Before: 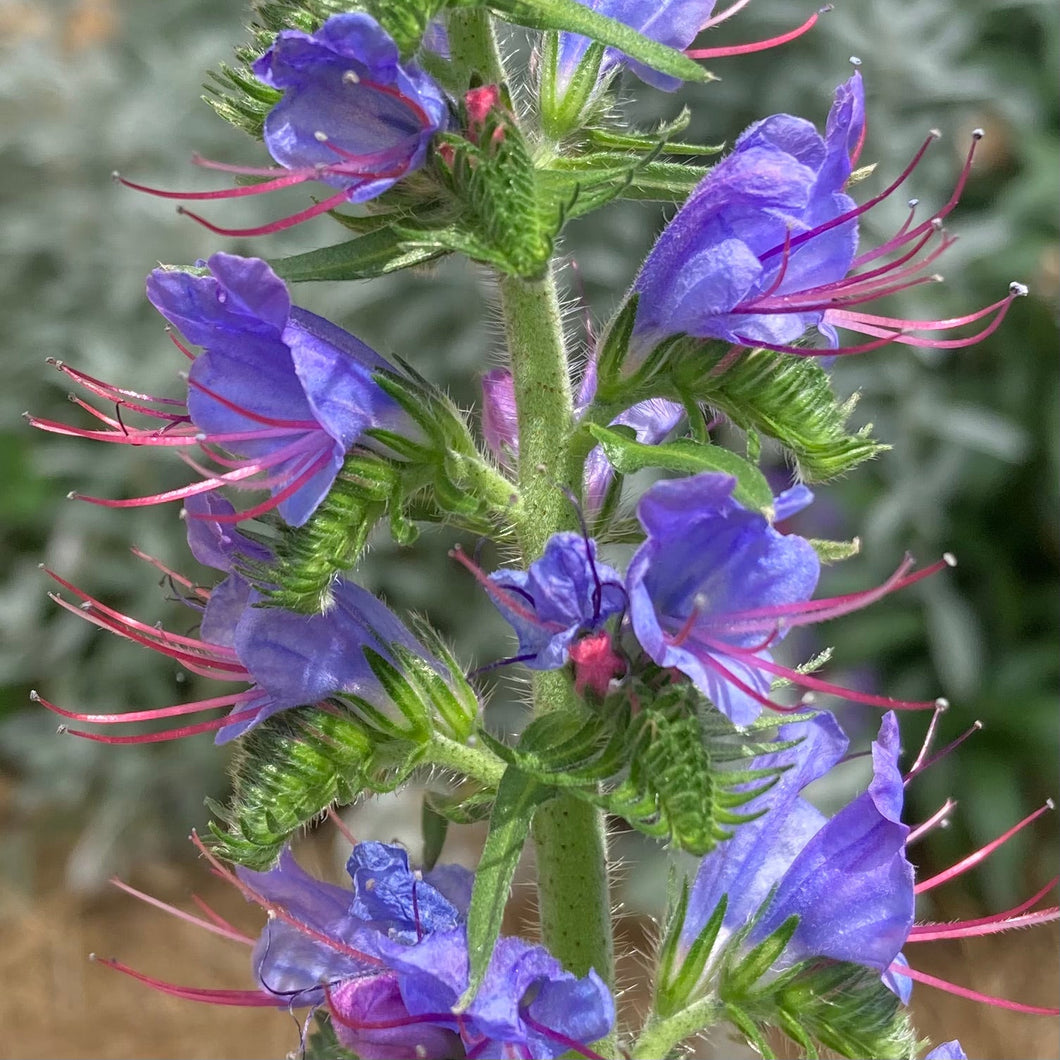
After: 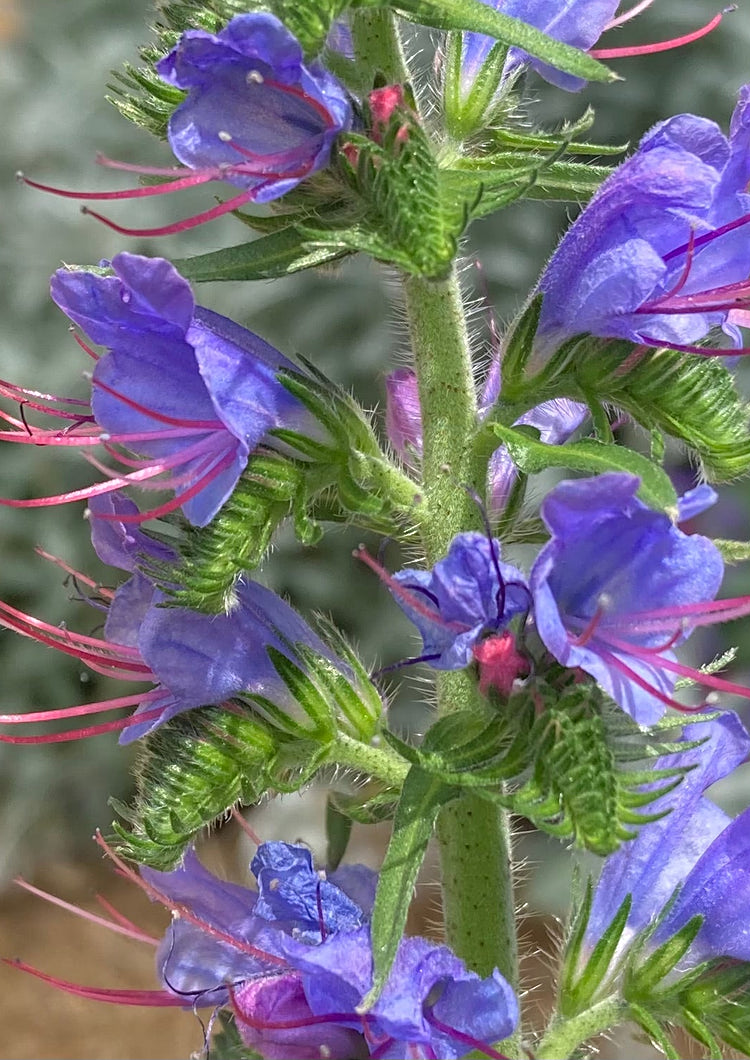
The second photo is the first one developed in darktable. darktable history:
crop and rotate: left 9.061%, right 20.142%
sharpen: amount 0.2
